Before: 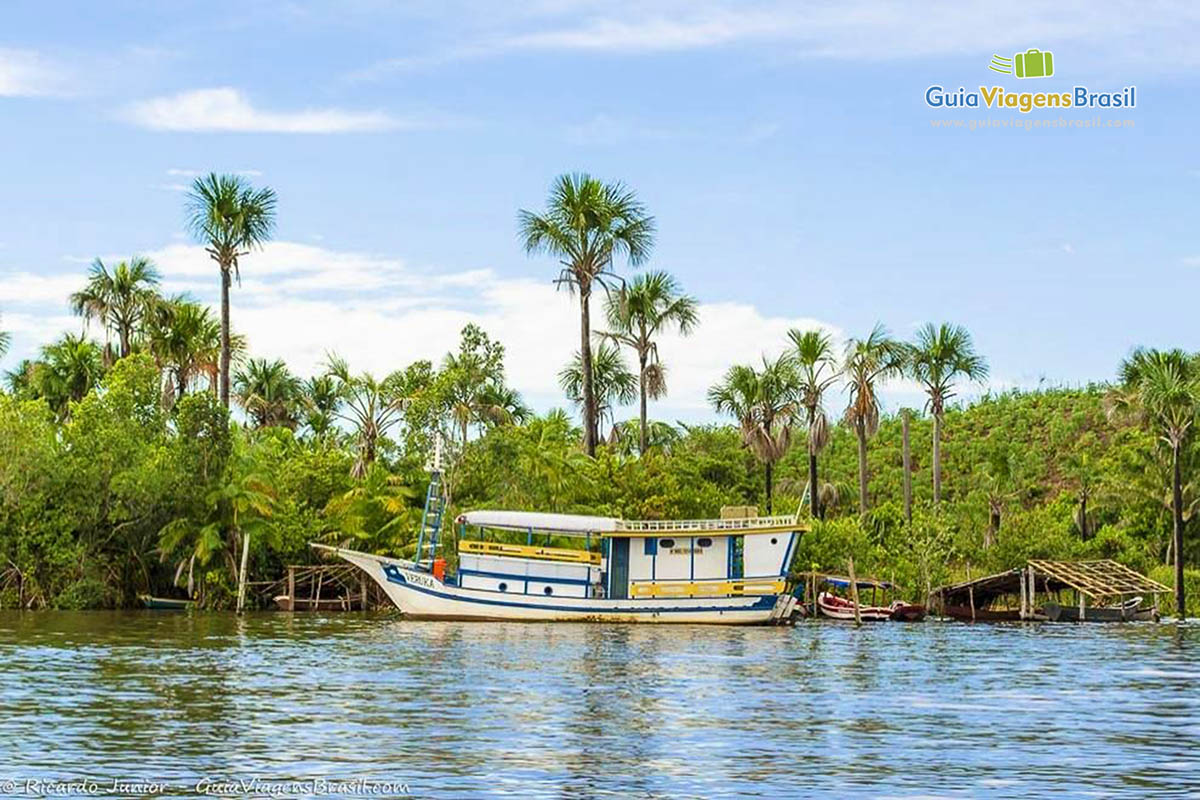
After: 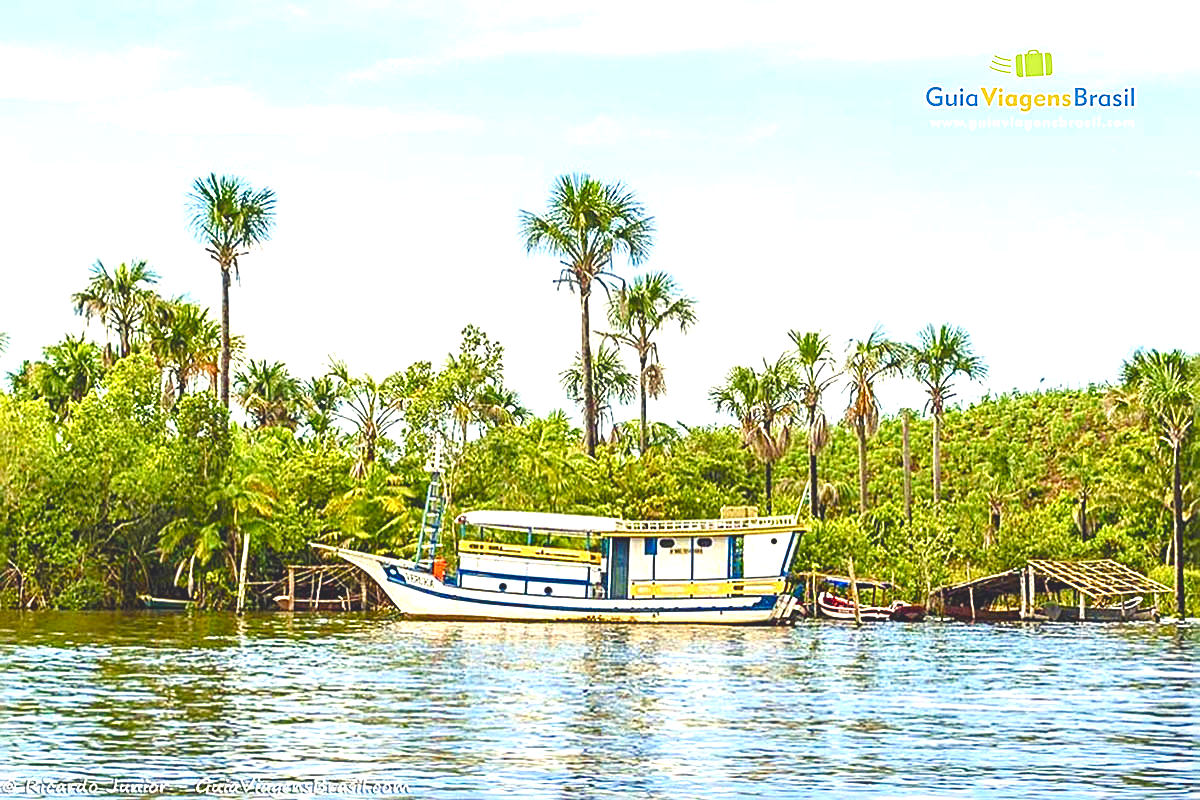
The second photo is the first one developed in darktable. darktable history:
color balance rgb: shadows lift › chroma 3%, shadows lift › hue 280.8°, power › hue 330°, highlights gain › chroma 3%, highlights gain › hue 75.6°, global offset › luminance 2%, perceptual saturation grading › global saturation 20%, perceptual saturation grading › highlights -25%, perceptual saturation grading › shadows 50%, global vibrance 20.33%
exposure: black level correction 0, exposure 0.877 EV, compensate exposure bias true, compensate highlight preservation false
sharpen: radius 2.584, amount 0.688
